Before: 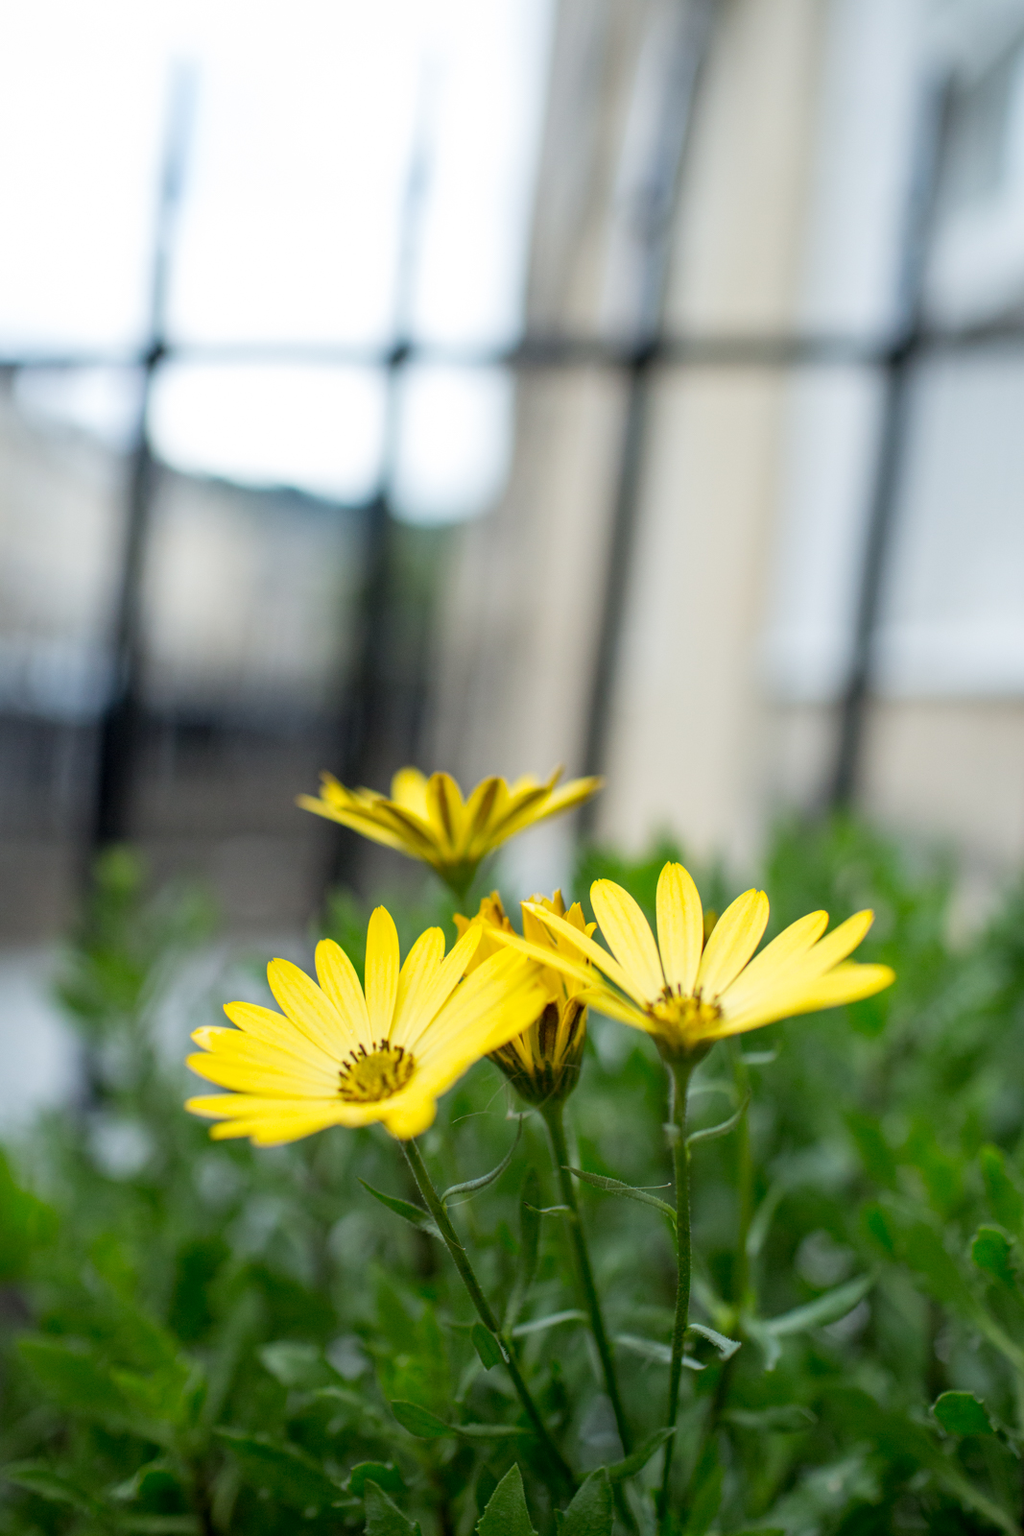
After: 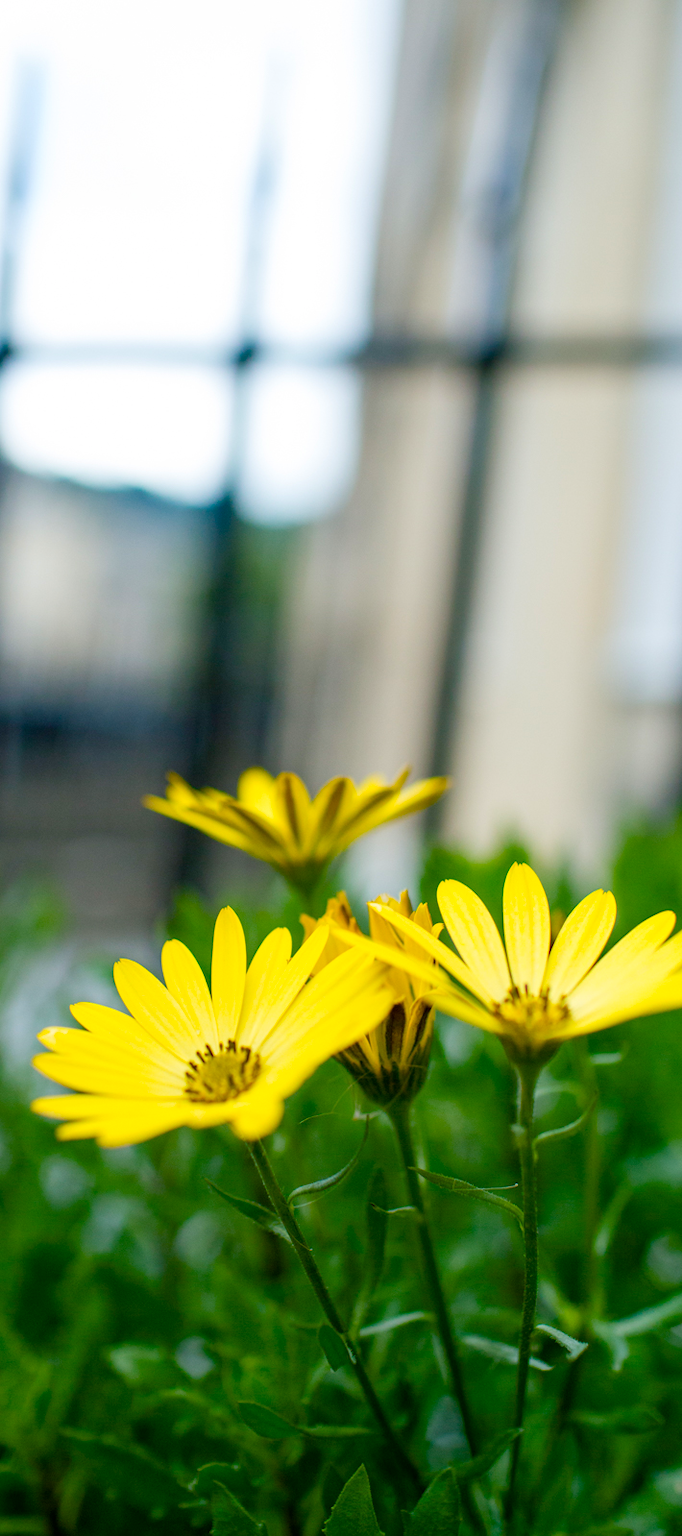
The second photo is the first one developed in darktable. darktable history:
crop and rotate: left 15.086%, right 18.234%
color balance rgb: shadows lift › luminance -7.962%, shadows lift › chroma 2.387%, shadows lift › hue 199.03°, linear chroma grading › global chroma 18.627%, perceptual saturation grading › global saturation 20%, perceptual saturation grading › highlights -25.879%, perceptual saturation grading › shadows 50.01%, global vibrance 20%
